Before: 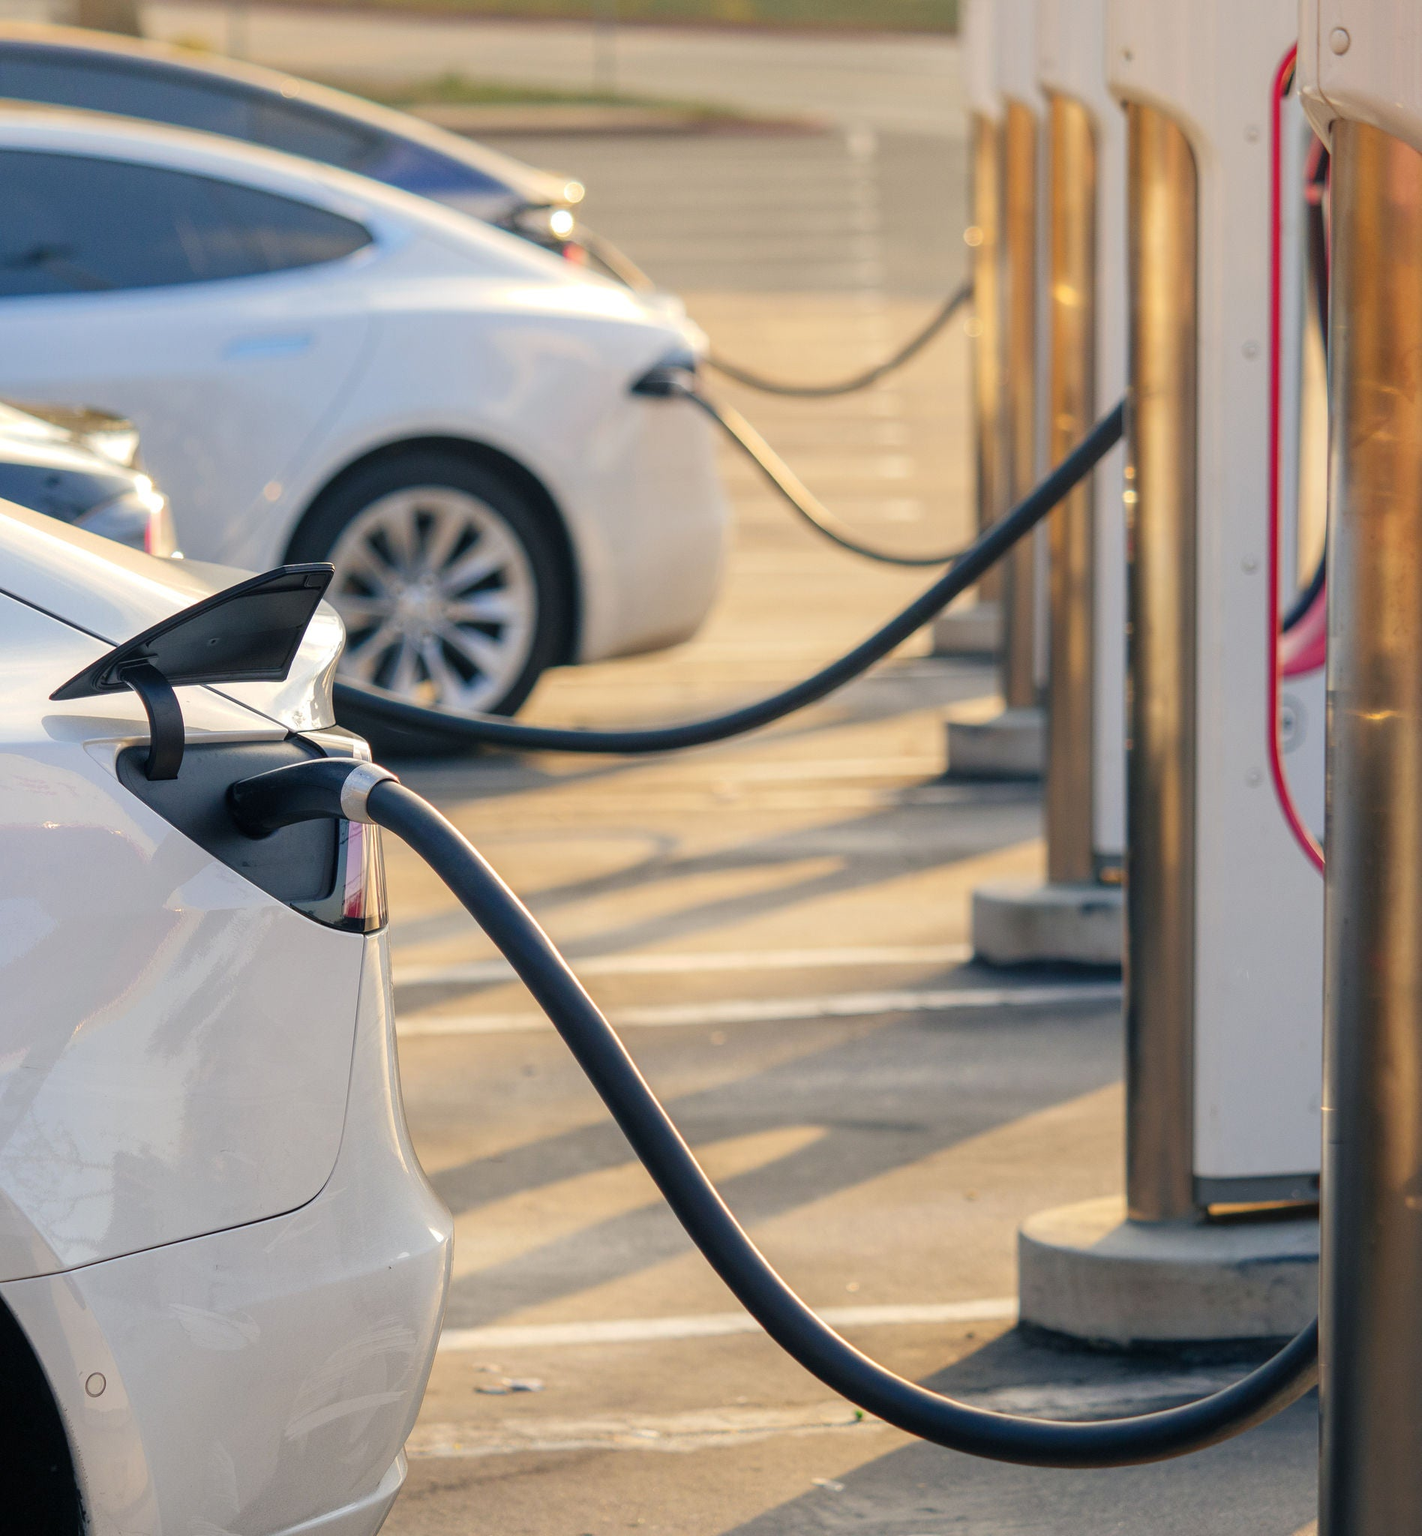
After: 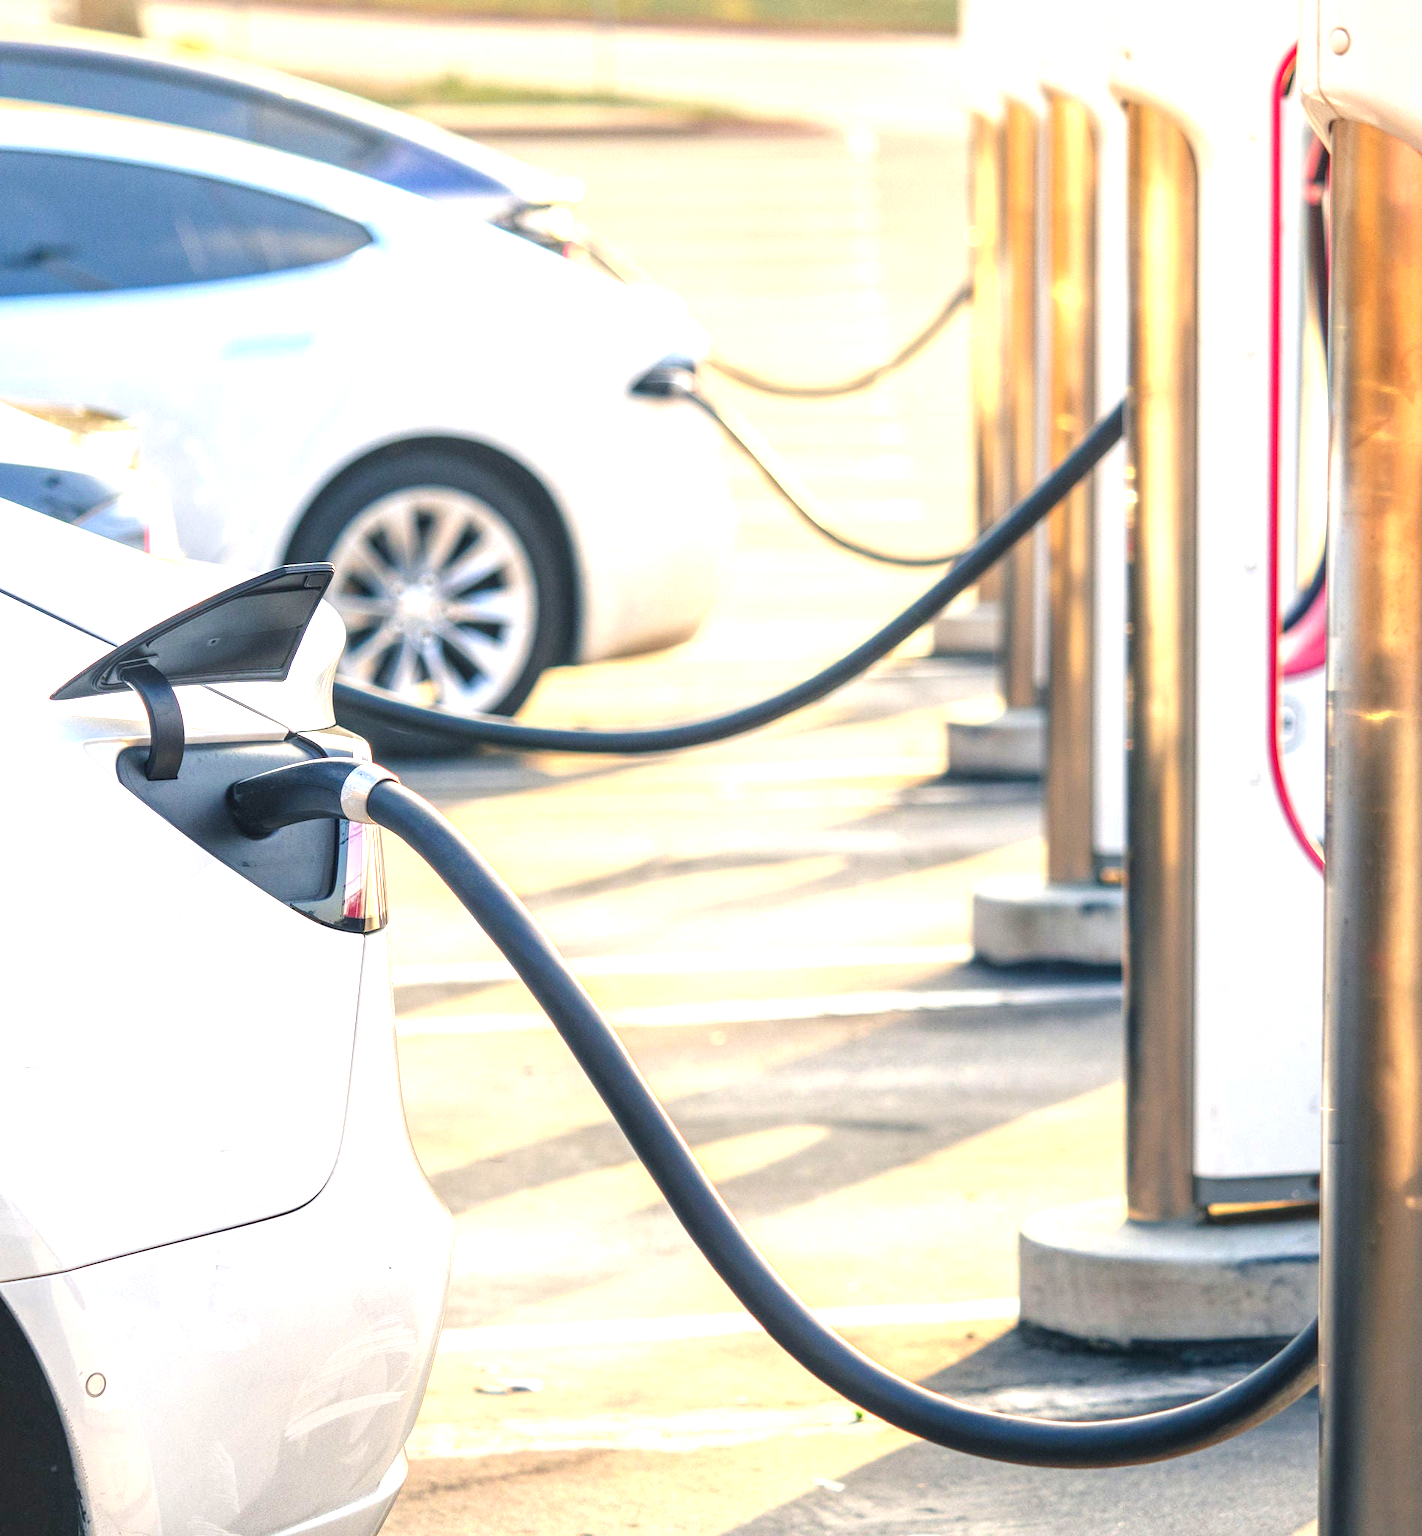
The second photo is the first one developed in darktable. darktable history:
local contrast: on, module defaults
exposure: black level correction 0, exposure 1.45 EV, compensate exposure bias true, compensate highlight preservation false
